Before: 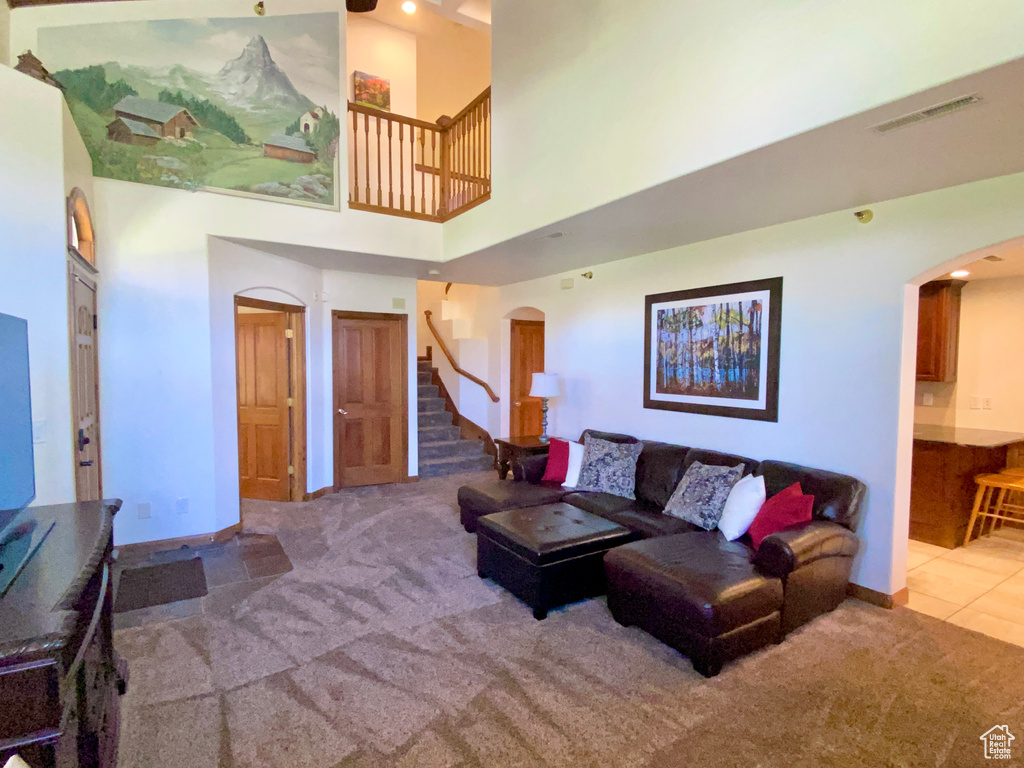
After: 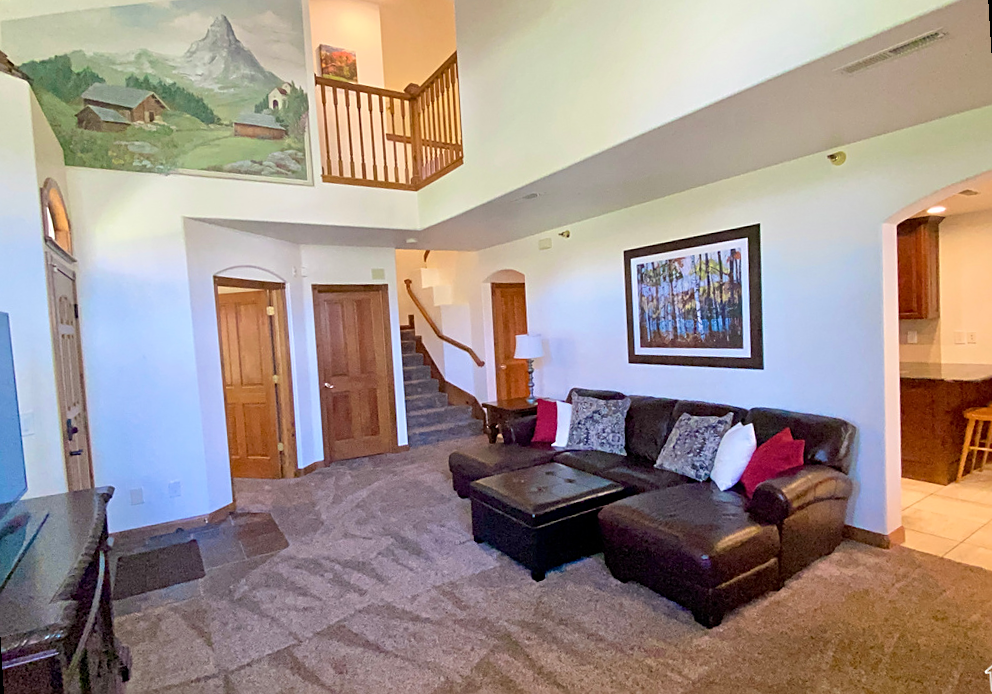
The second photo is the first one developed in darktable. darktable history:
tone equalizer: on, module defaults
sharpen: on, module defaults
rotate and perspective: rotation -3.52°, crop left 0.036, crop right 0.964, crop top 0.081, crop bottom 0.919
